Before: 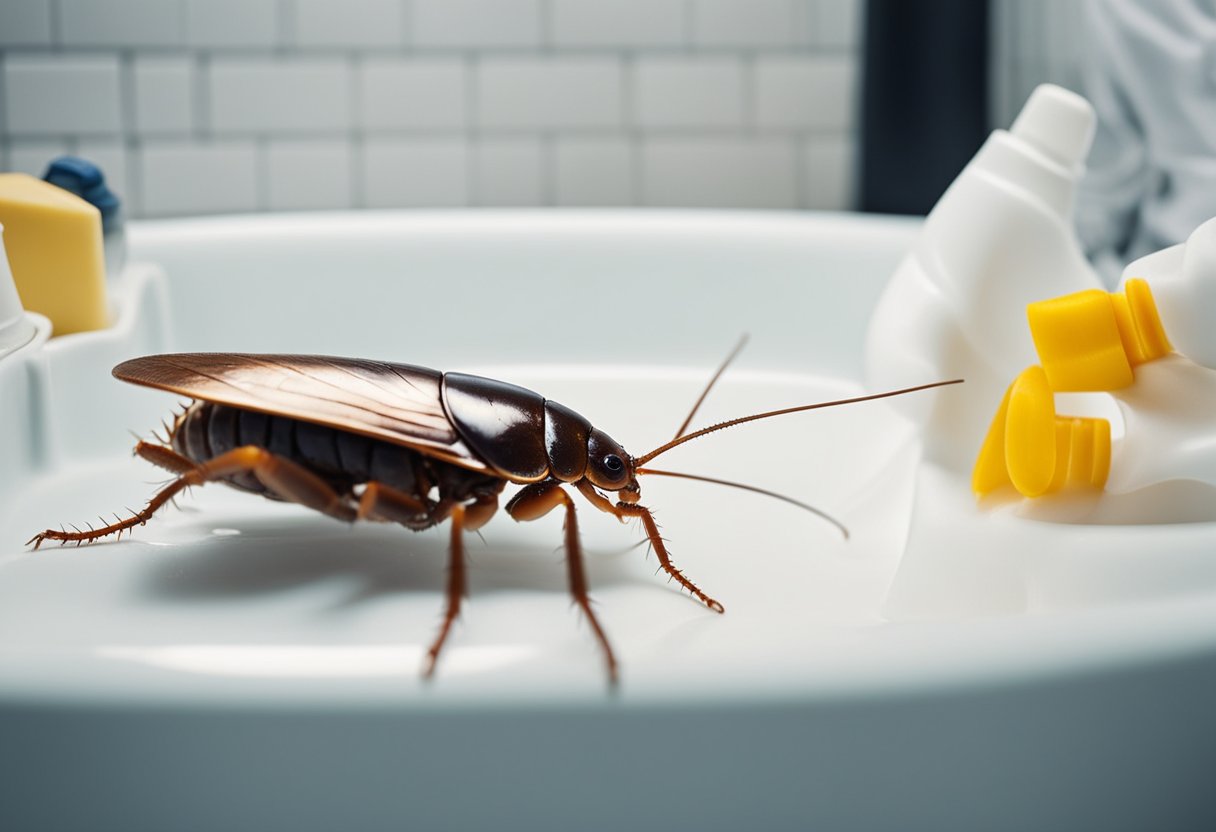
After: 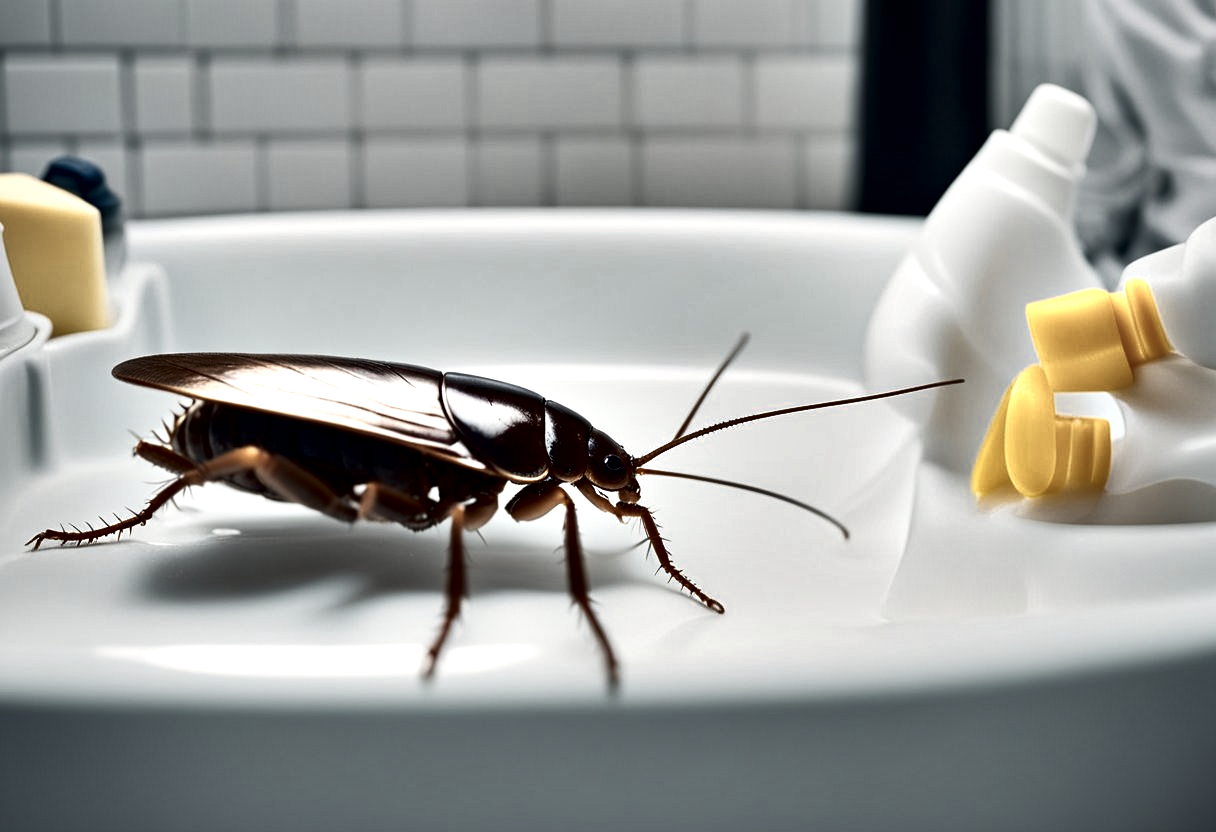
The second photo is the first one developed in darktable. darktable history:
shadows and highlights: shadows 30.62, highlights -62.46, soften with gaussian
contrast brightness saturation: contrast 0.132, brightness -0.046, saturation 0.157
color zones: curves: ch0 [(0, 0.6) (0.129, 0.585) (0.193, 0.596) (0.429, 0.5) (0.571, 0.5) (0.714, 0.5) (0.857, 0.5) (1, 0.6)]; ch1 [(0, 0.453) (0.112, 0.245) (0.213, 0.252) (0.429, 0.233) (0.571, 0.231) (0.683, 0.242) (0.857, 0.296) (1, 0.453)]
contrast equalizer: octaves 7, y [[0.6 ×6], [0.55 ×6], [0 ×6], [0 ×6], [0 ×6]], mix 0.81
